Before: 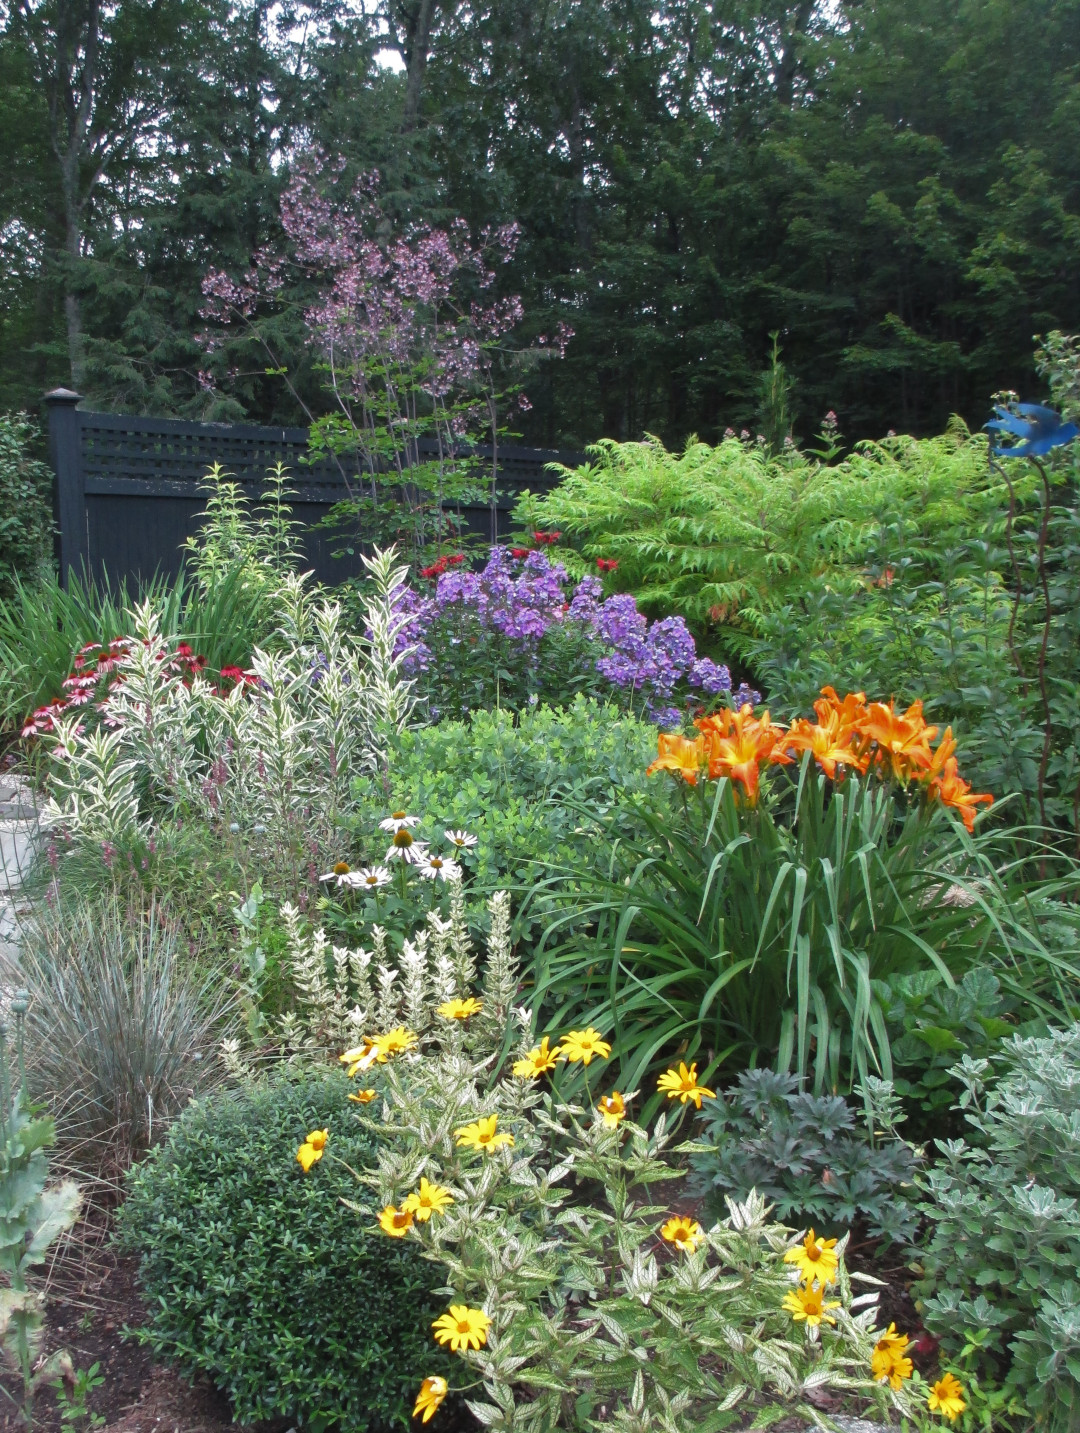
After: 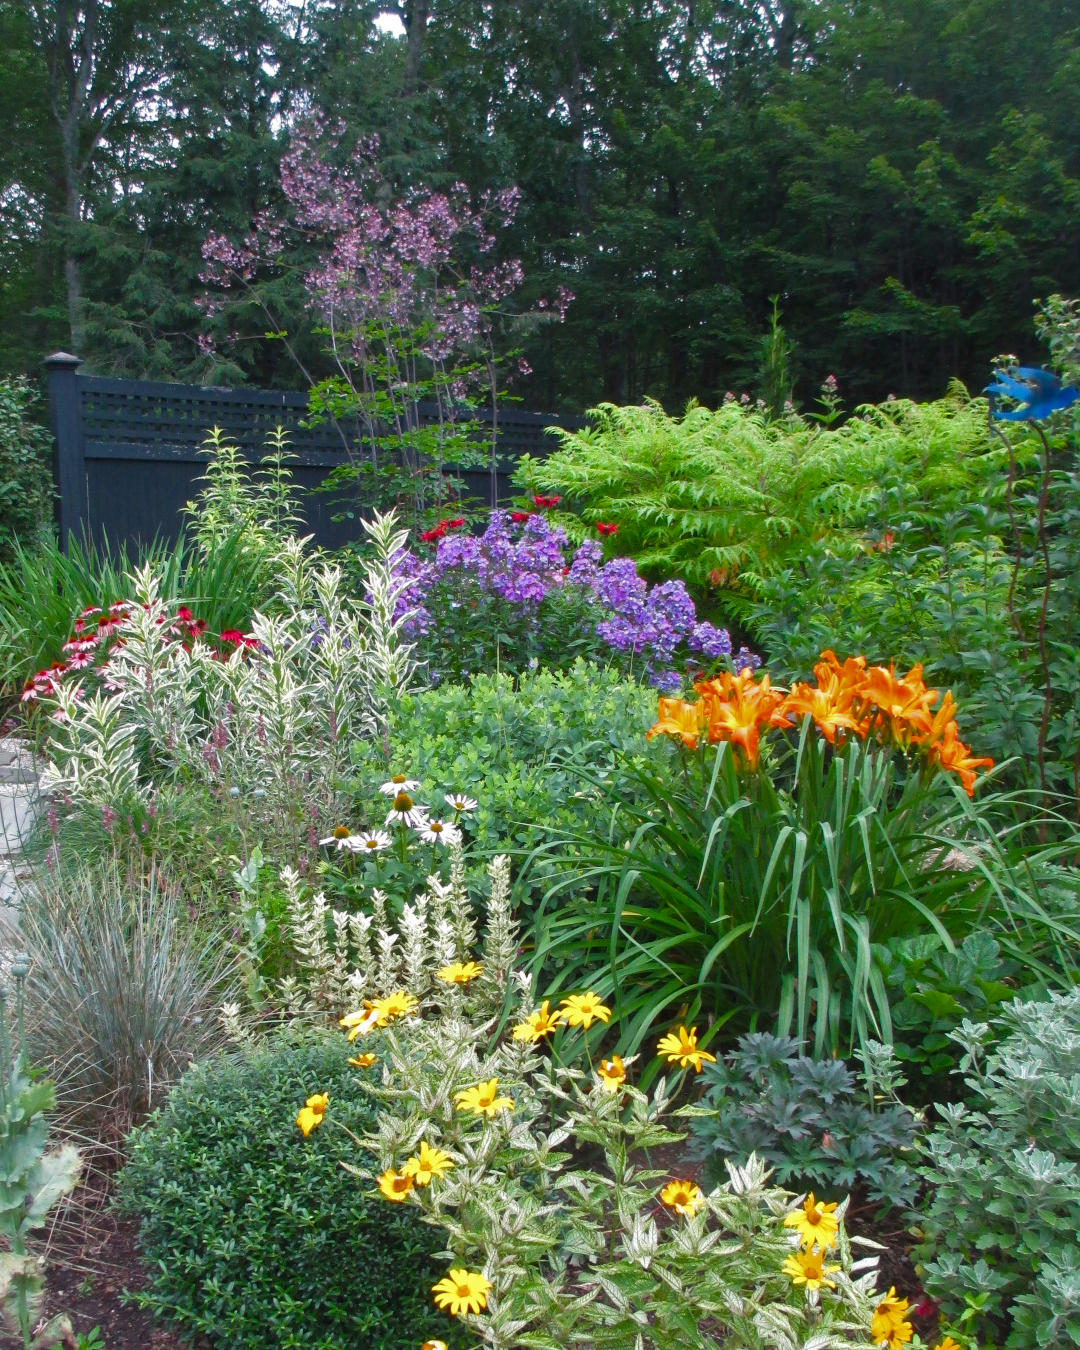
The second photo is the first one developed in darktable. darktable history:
crop and rotate: top 2.524%, bottom 3.231%
color balance rgb: perceptual saturation grading › global saturation 27.153%, perceptual saturation grading › highlights -28.006%, perceptual saturation grading › mid-tones 15.211%, perceptual saturation grading › shadows 33.309%
